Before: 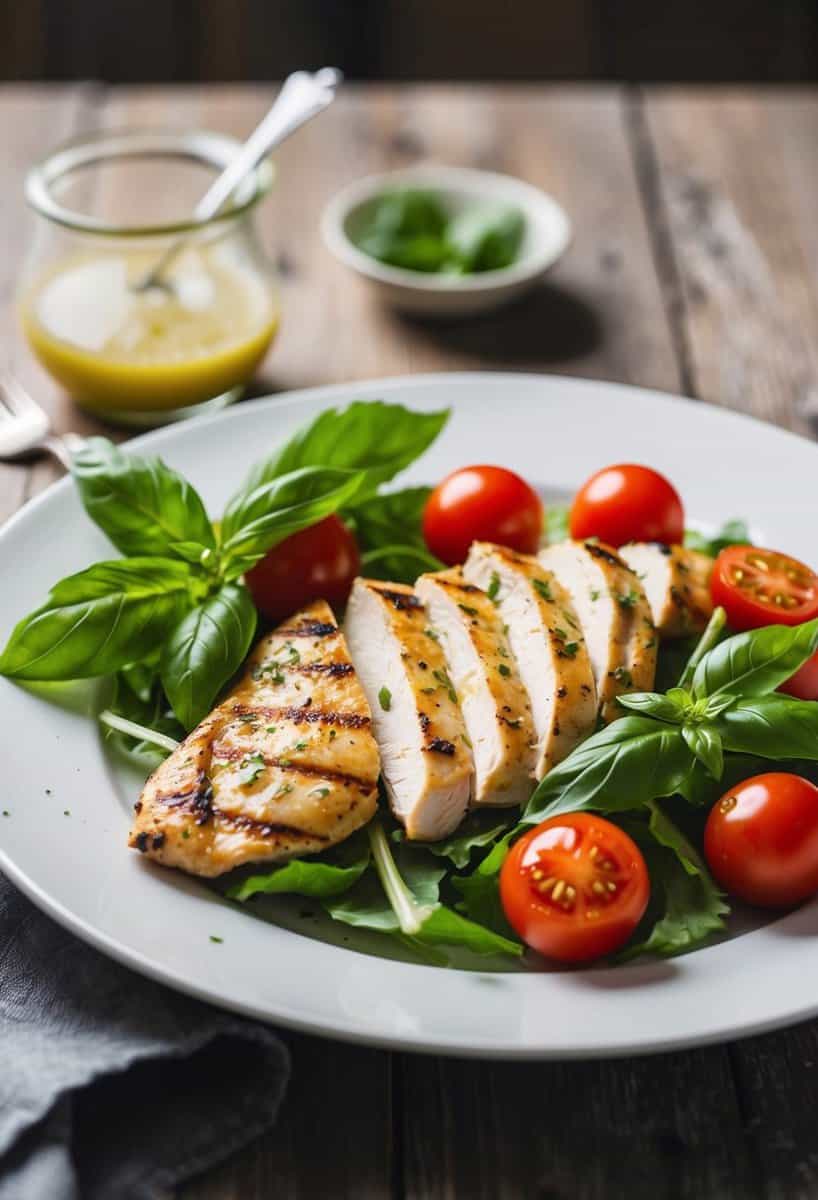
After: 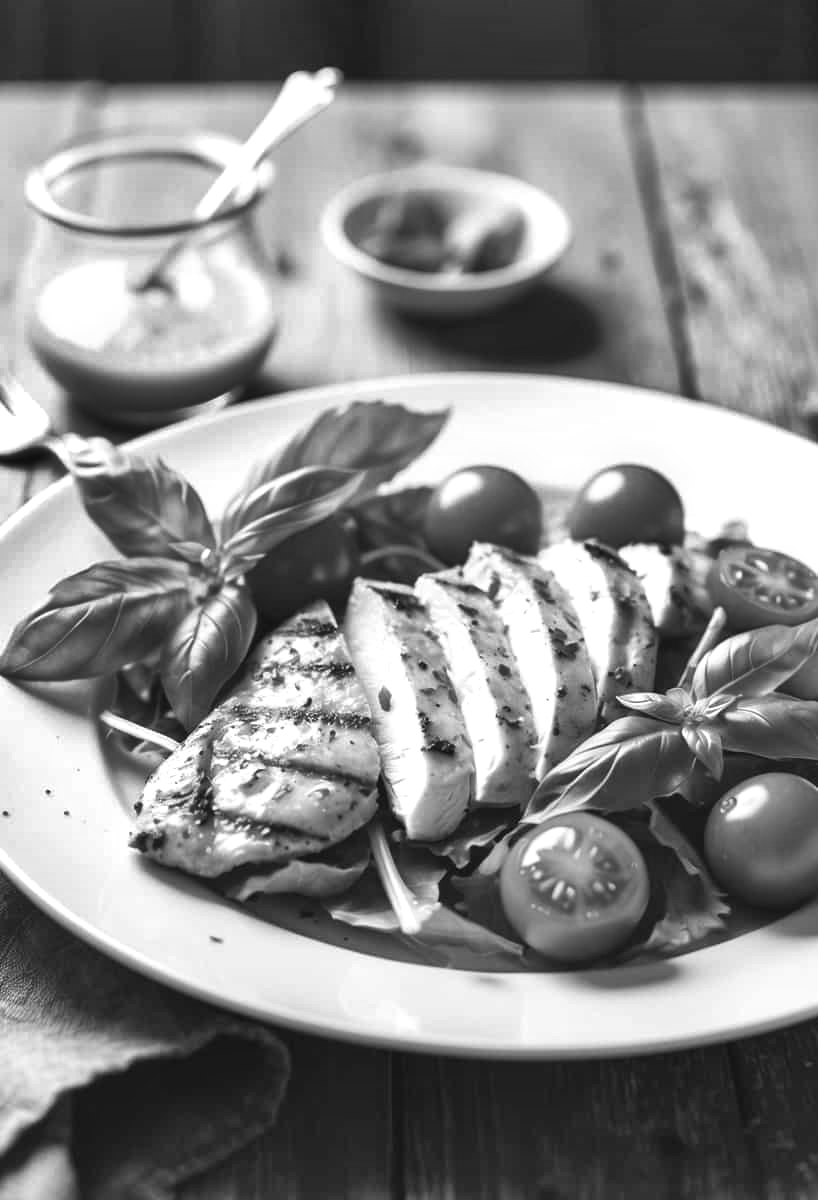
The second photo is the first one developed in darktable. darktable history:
exposure: black level correction -0.002, exposure 0.54 EV, compensate highlight preservation false
monochrome: on, module defaults
shadows and highlights: radius 100.41, shadows 50.55, highlights -64.36, highlights color adjustment 49.82%, soften with gaussian
color correction: highlights a* 21.88, highlights b* 22.25
